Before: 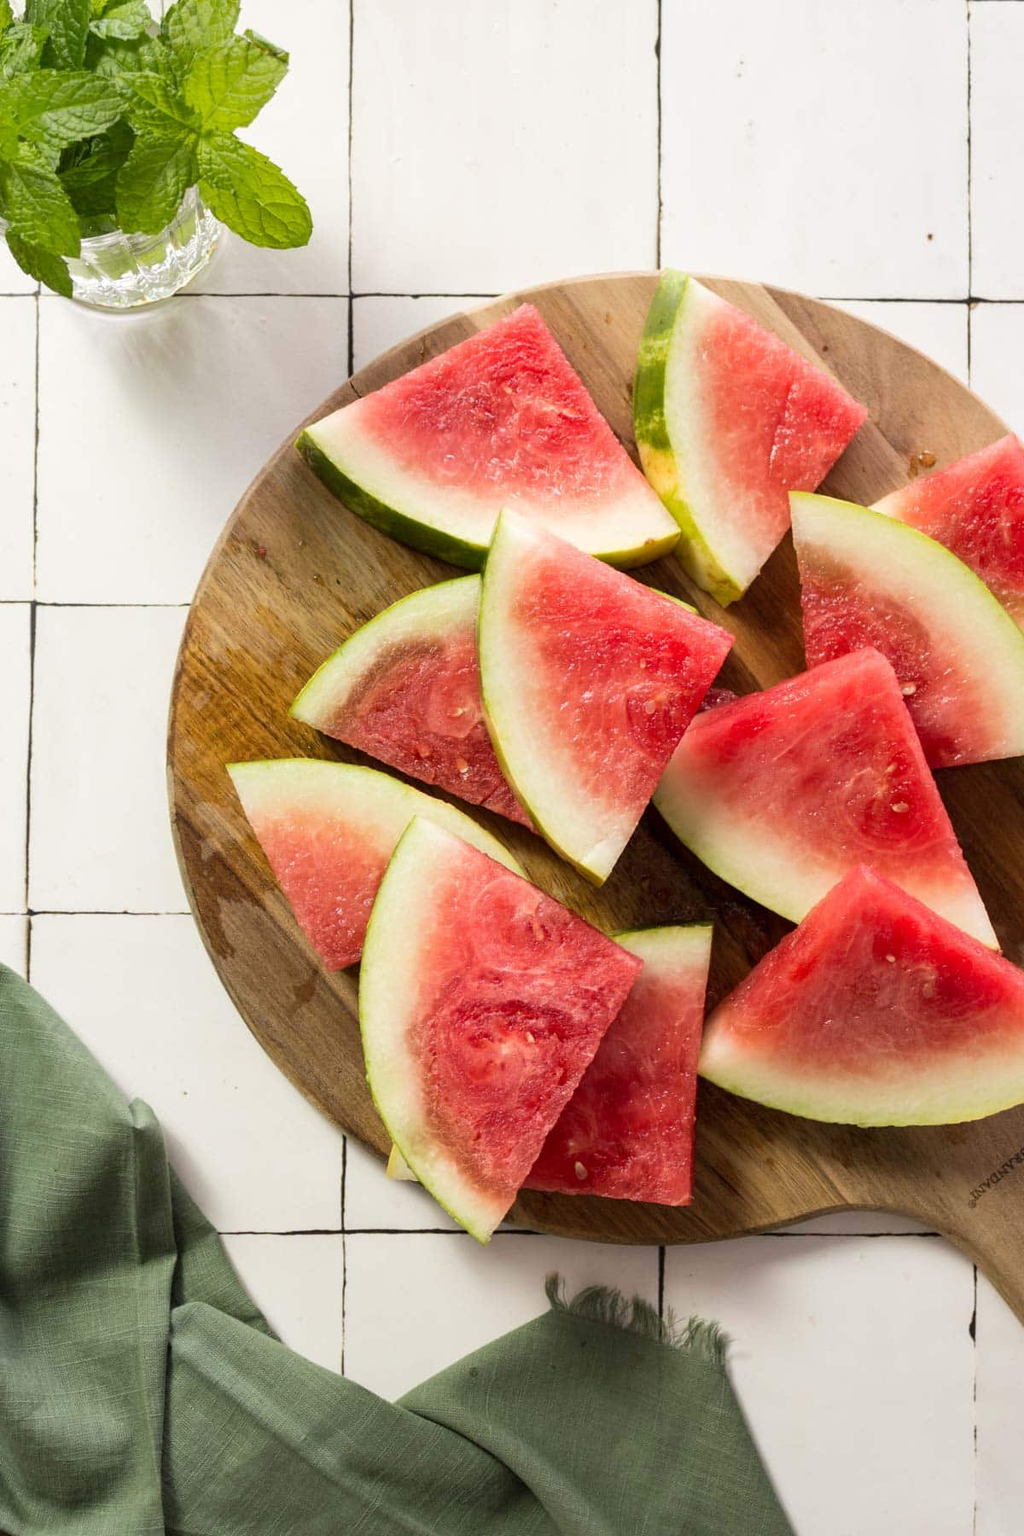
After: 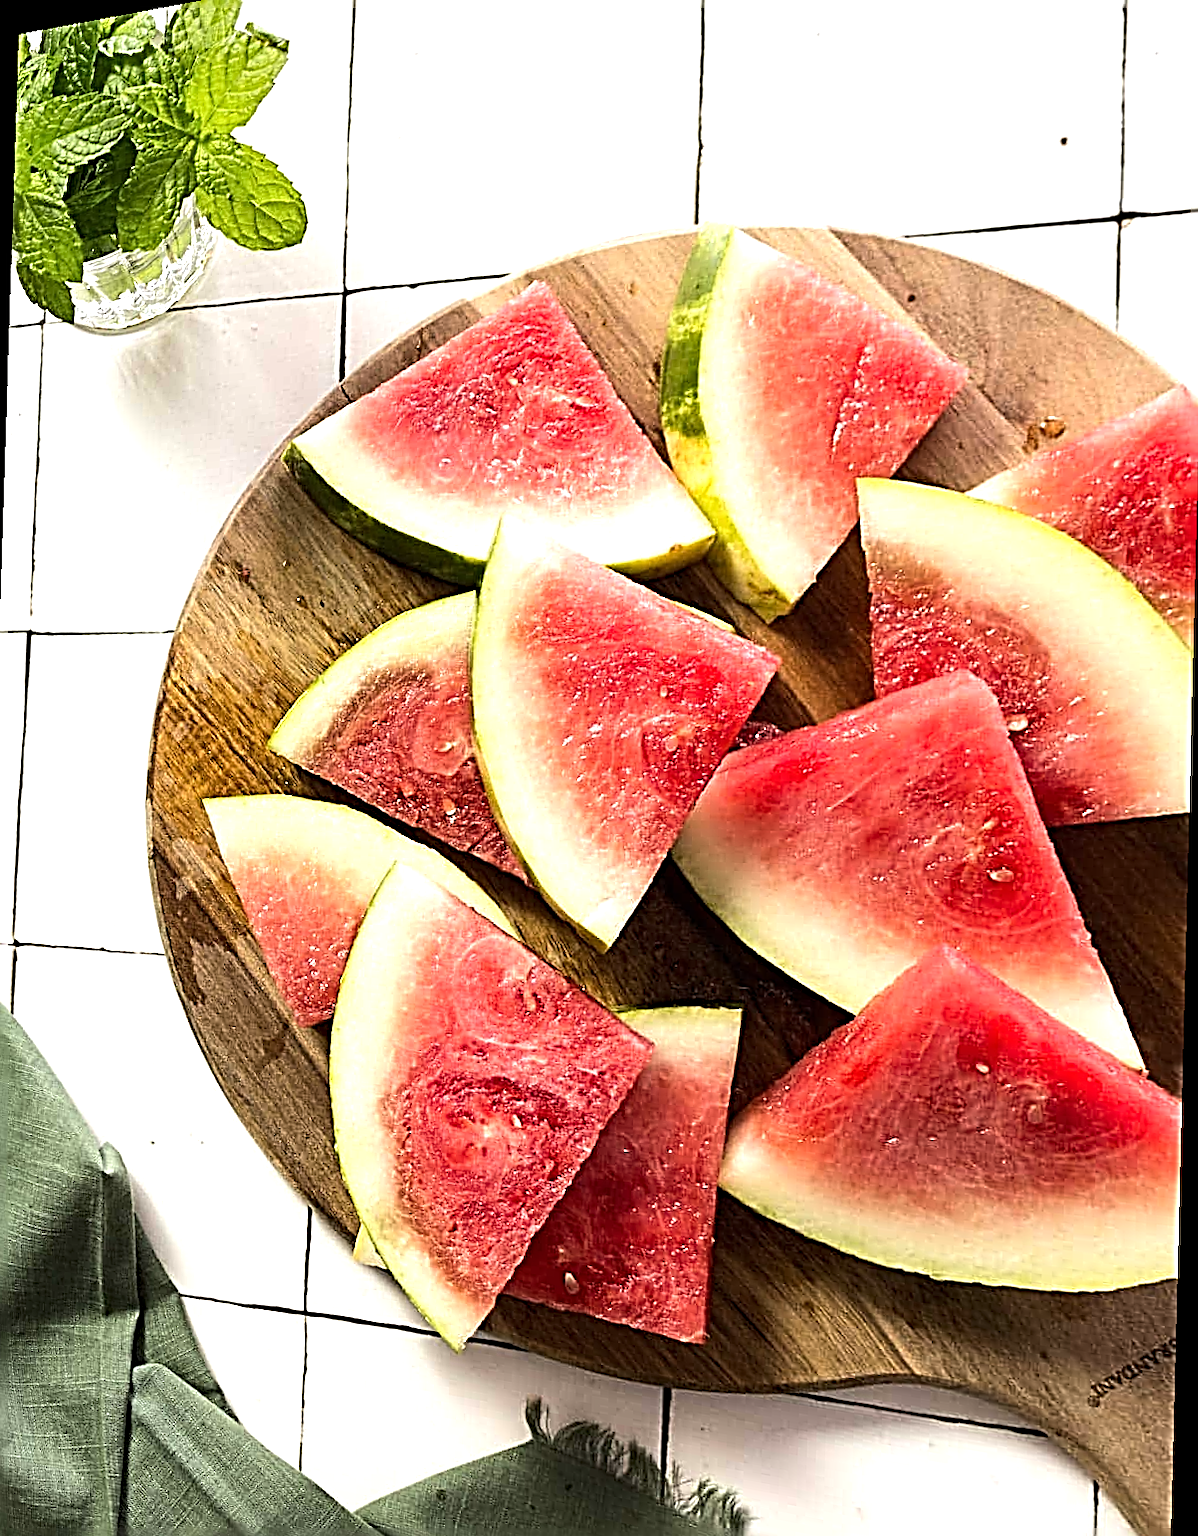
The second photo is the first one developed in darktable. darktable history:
tone equalizer: -8 EV -0.75 EV, -7 EV -0.7 EV, -6 EV -0.6 EV, -5 EV -0.4 EV, -3 EV 0.4 EV, -2 EV 0.6 EV, -1 EV 0.7 EV, +0 EV 0.75 EV, edges refinement/feathering 500, mask exposure compensation -1.57 EV, preserve details no
sharpen: radius 3.158, amount 1.731
rotate and perspective: rotation 1.69°, lens shift (vertical) -0.023, lens shift (horizontal) -0.291, crop left 0.025, crop right 0.988, crop top 0.092, crop bottom 0.842
